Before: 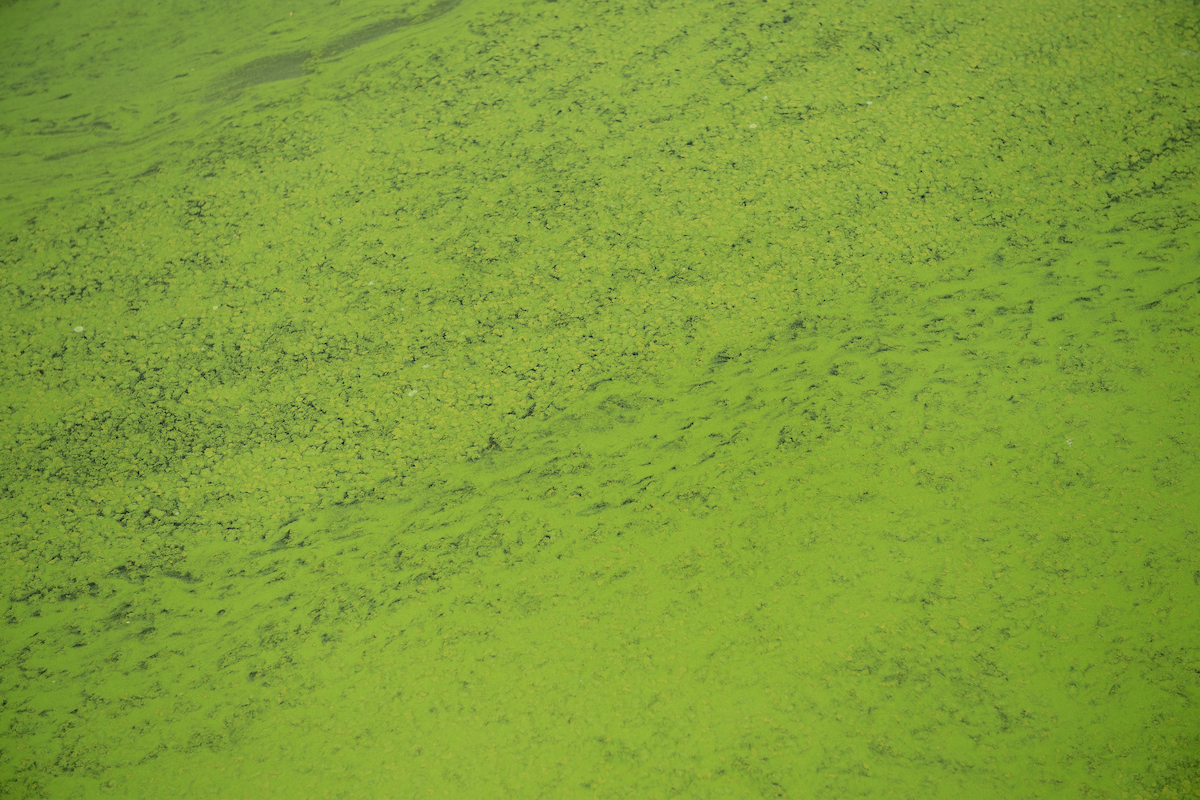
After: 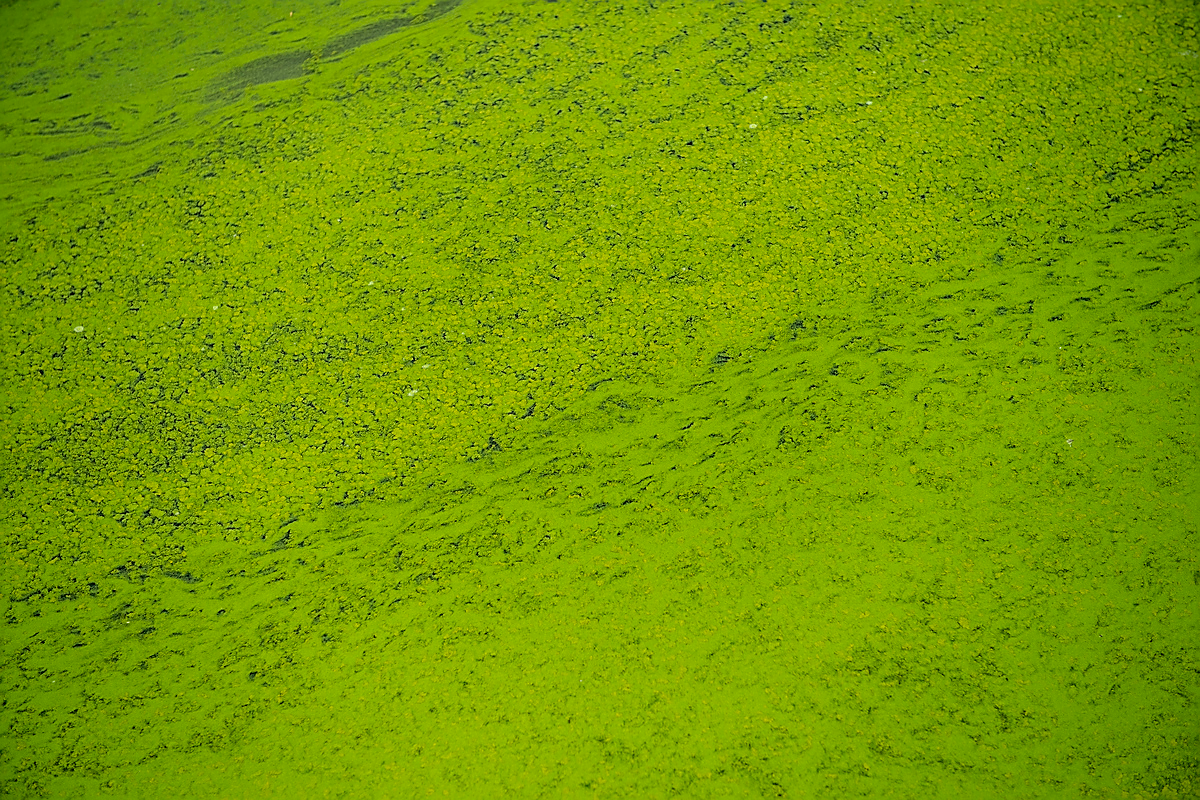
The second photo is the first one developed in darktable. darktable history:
haze removal: strength 0.29, distance 0.25, compatibility mode true, adaptive false
local contrast: on, module defaults
sharpen: radius 1.4, amount 1.25, threshold 0.7
color balance rgb: perceptual saturation grading › global saturation 25%, global vibrance 20%
